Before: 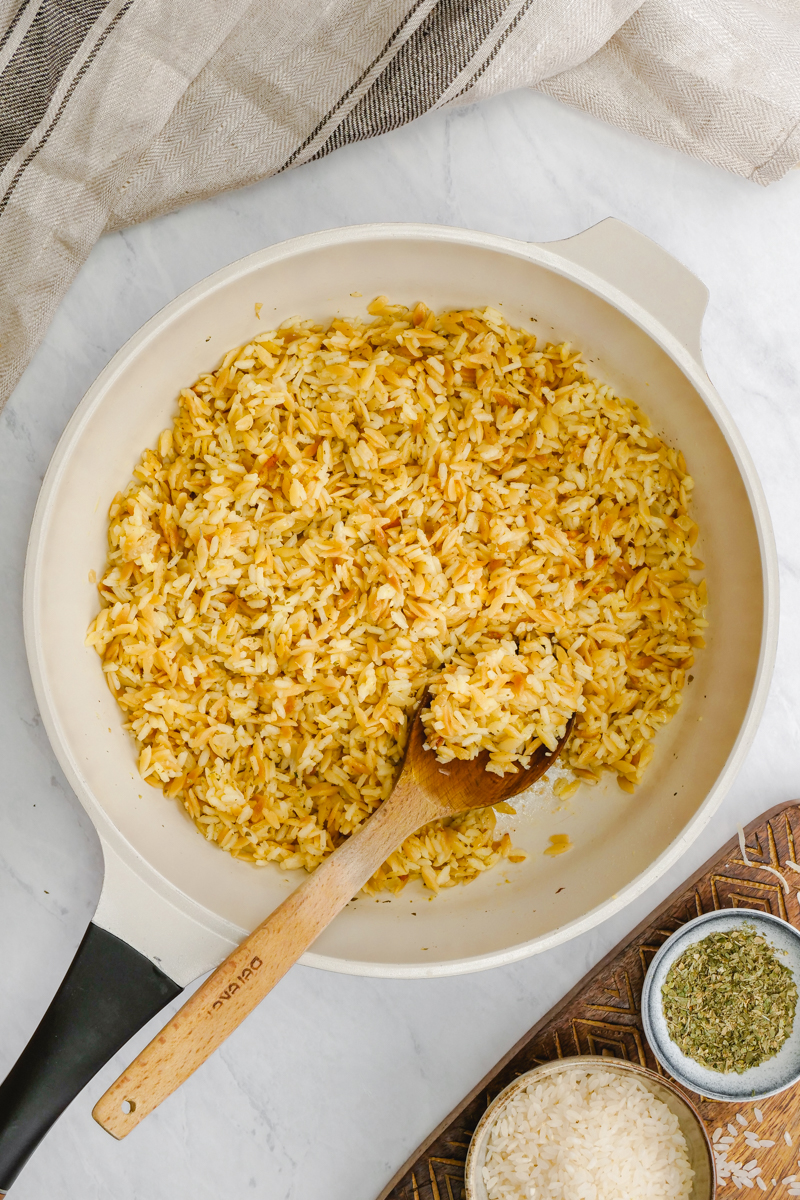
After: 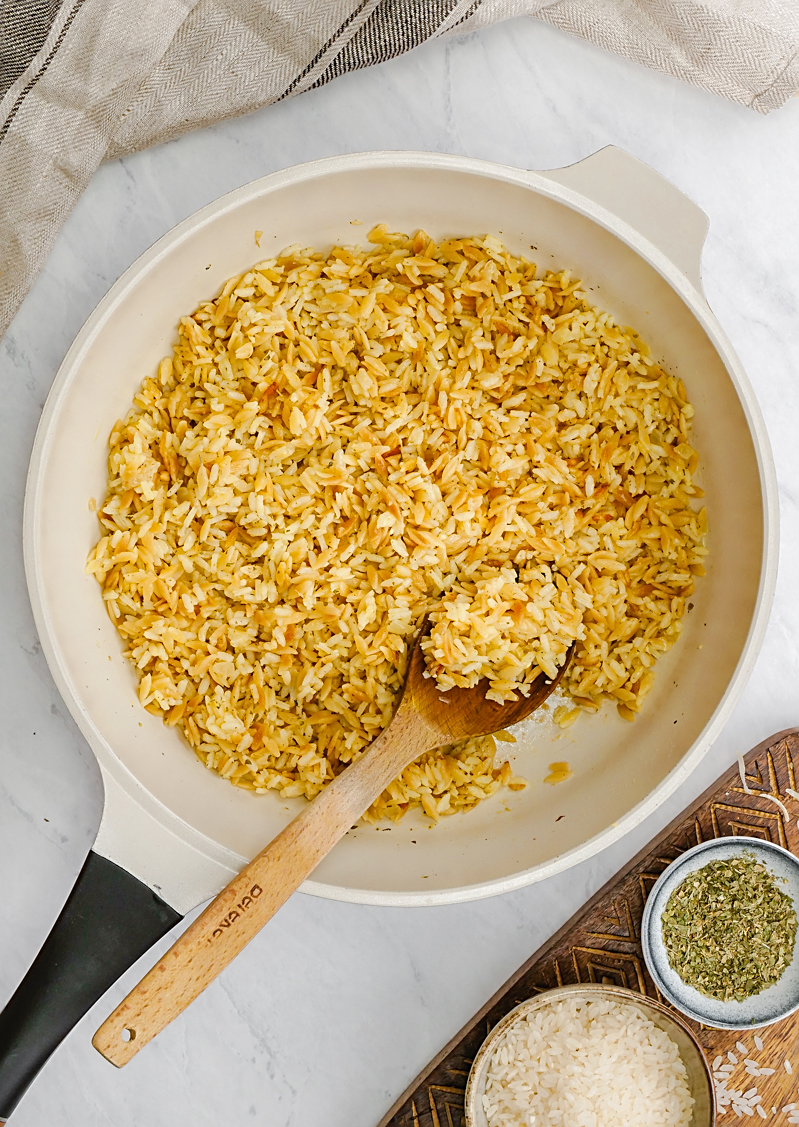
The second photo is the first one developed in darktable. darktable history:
crop and rotate: top 6.02%
sharpen: on, module defaults
